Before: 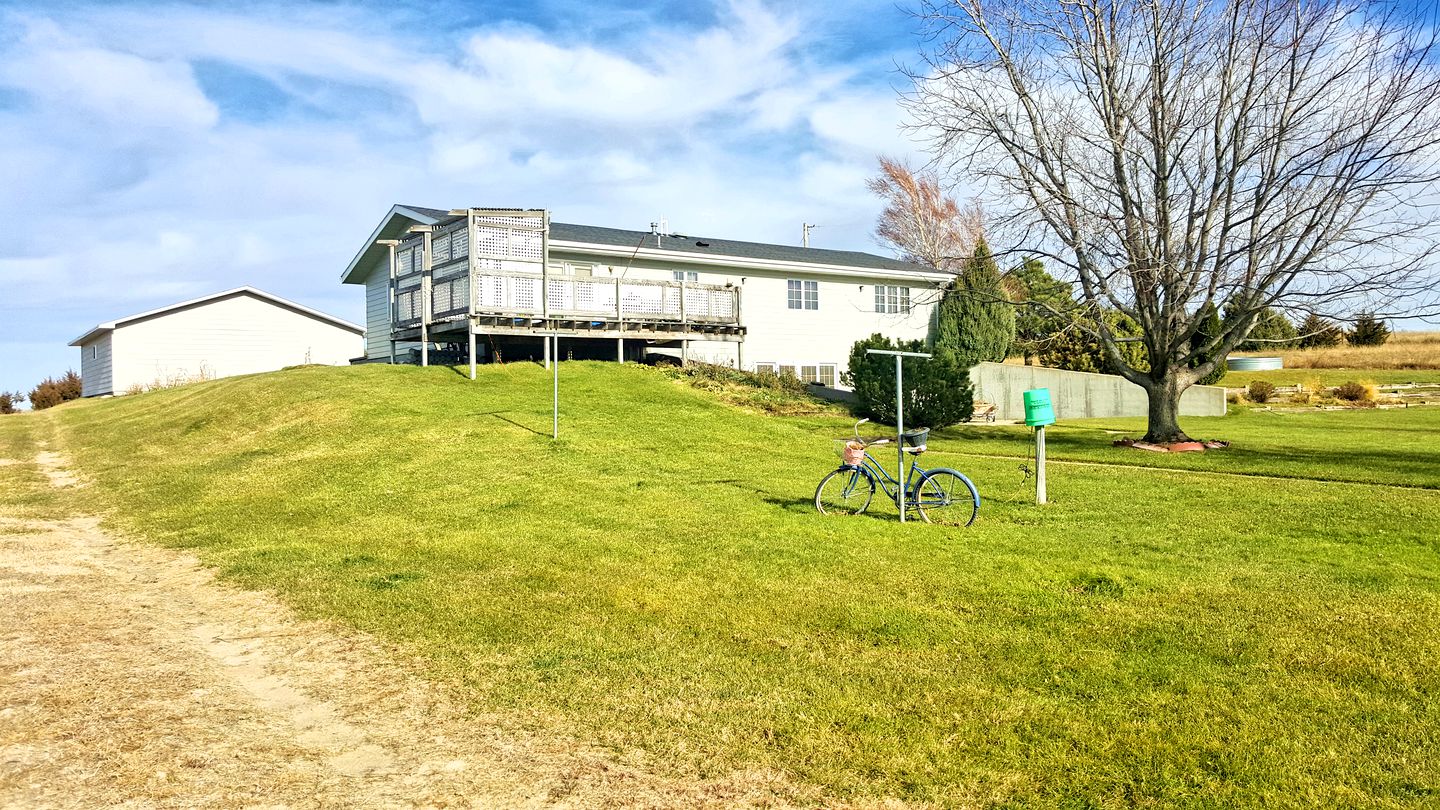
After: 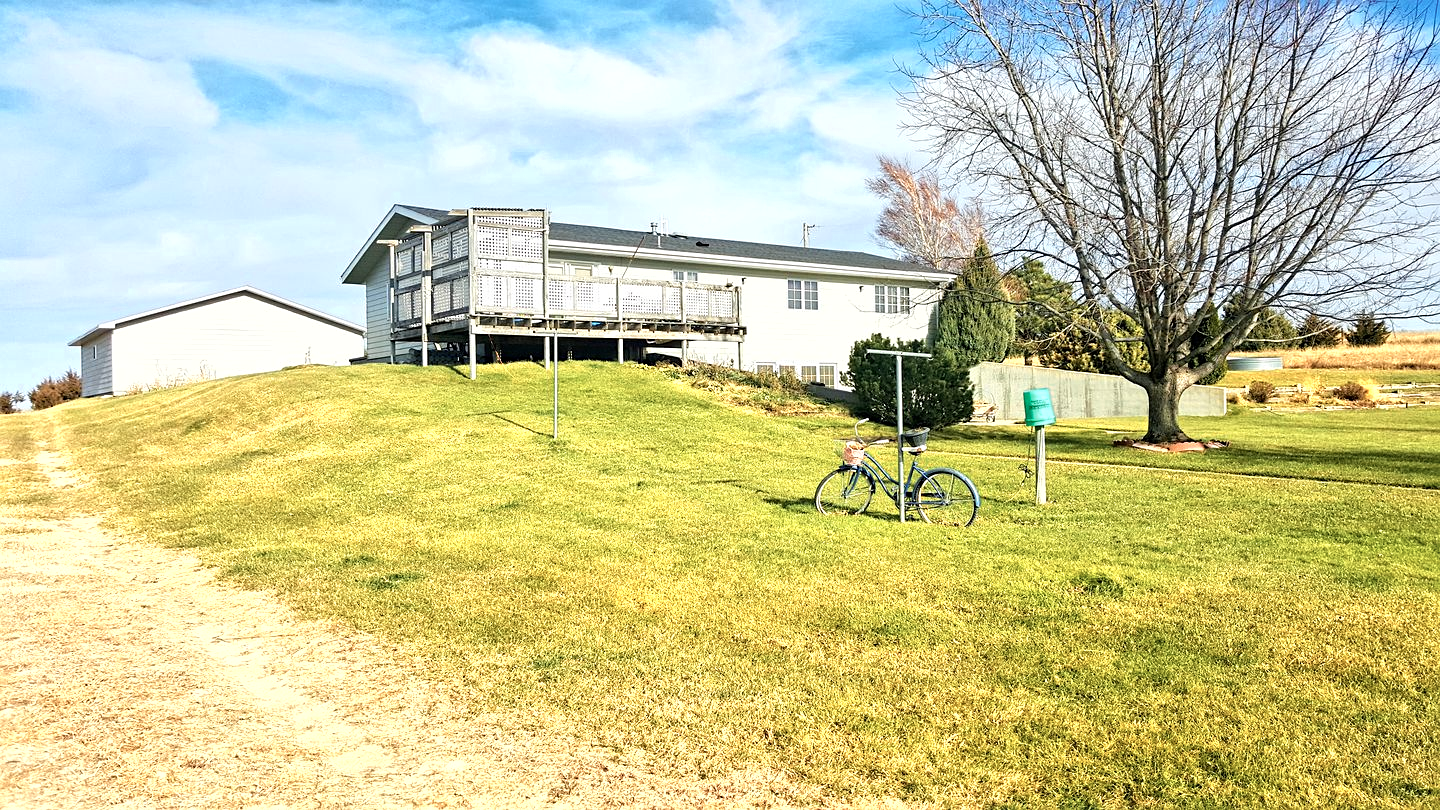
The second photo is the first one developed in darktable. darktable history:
color zones: curves: ch0 [(0.018, 0.548) (0.197, 0.654) (0.425, 0.447) (0.605, 0.658) (0.732, 0.579)]; ch1 [(0.105, 0.531) (0.224, 0.531) (0.386, 0.39) (0.618, 0.456) (0.732, 0.456) (0.956, 0.421)]; ch2 [(0.039, 0.583) (0.215, 0.465) (0.399, 0.544) (0.465, 0.548) (0.614, 0.447) (0.724, 0.43) (0.882, 0.623) (0.956, 0.632)]
sharpen: amount 0.202
